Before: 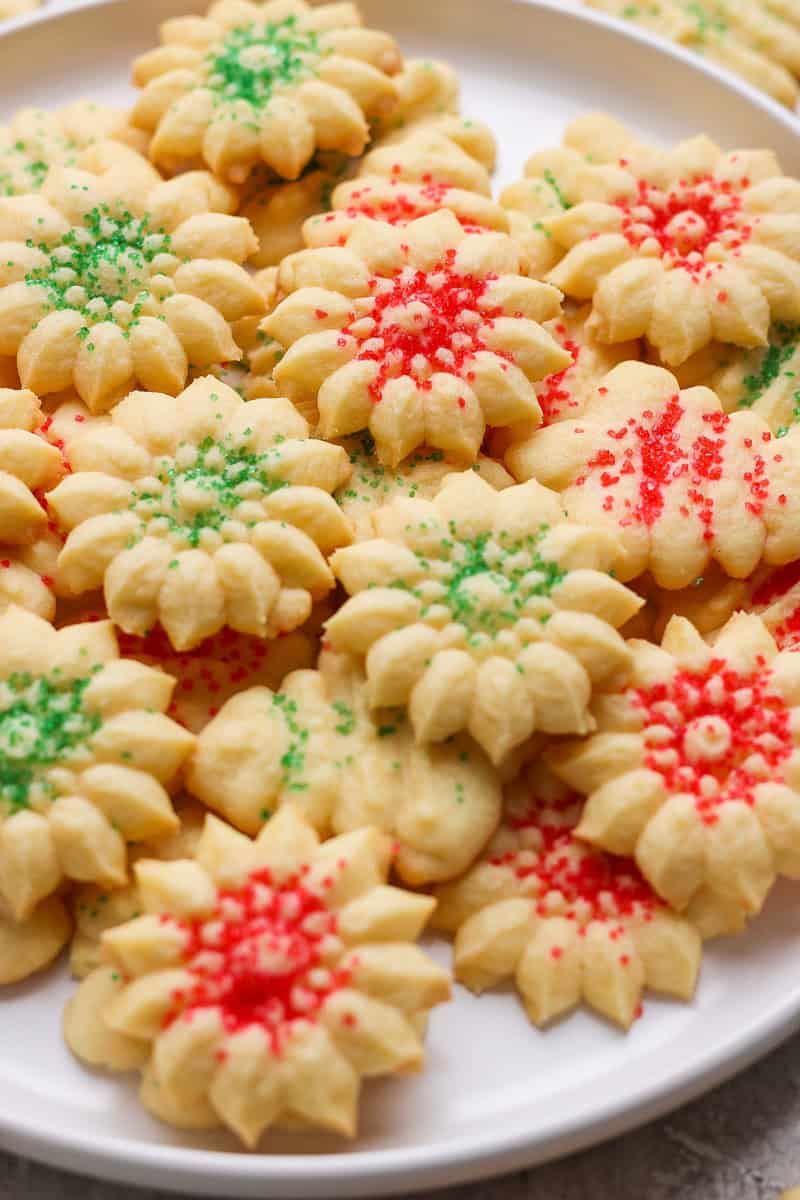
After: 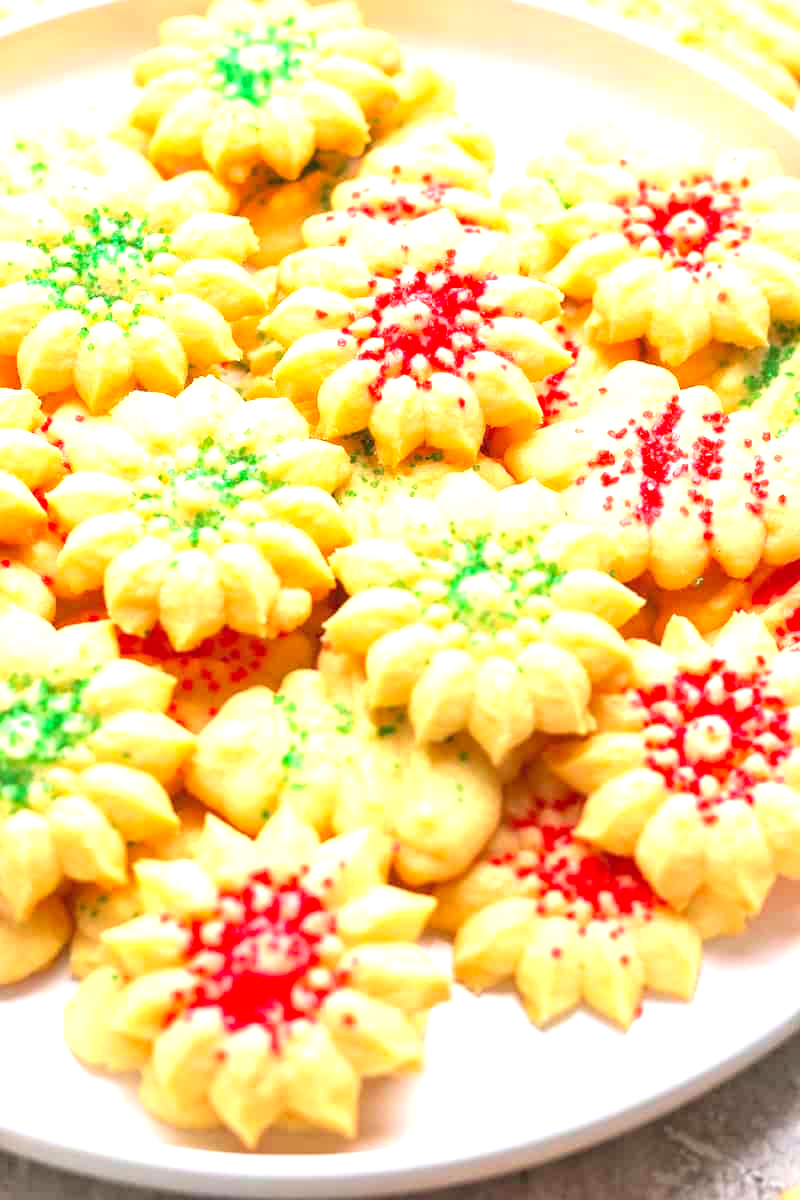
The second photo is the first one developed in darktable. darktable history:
exposure: black level correction 0, exposure 1.388 EV, compensate exposure bias true, compensate highlight preservation false
contrast brightness saturation: contrast 0.07, brightness 0.08, saturation 0.18
white balance: red 0.978, blue 0.999
tone equalizer: -8 EV -0.55 EV
